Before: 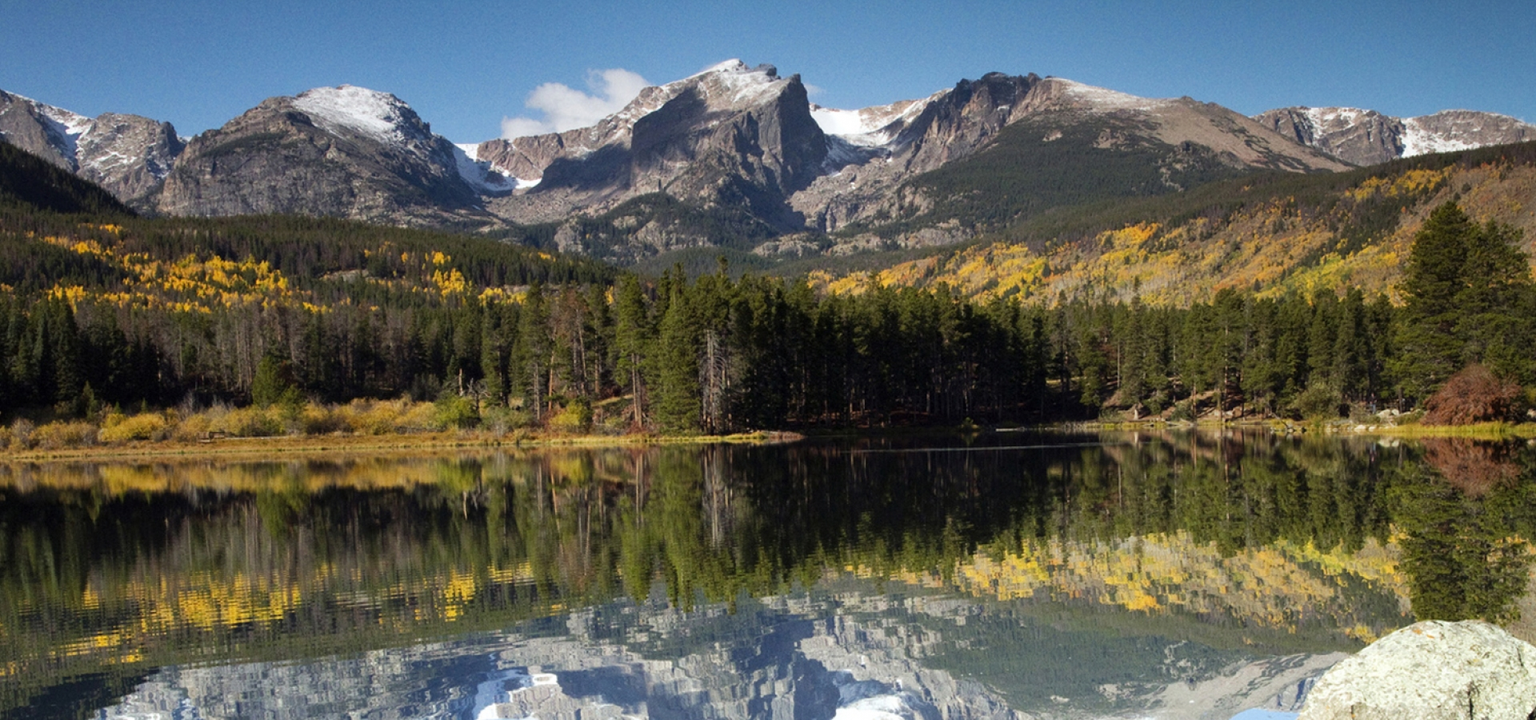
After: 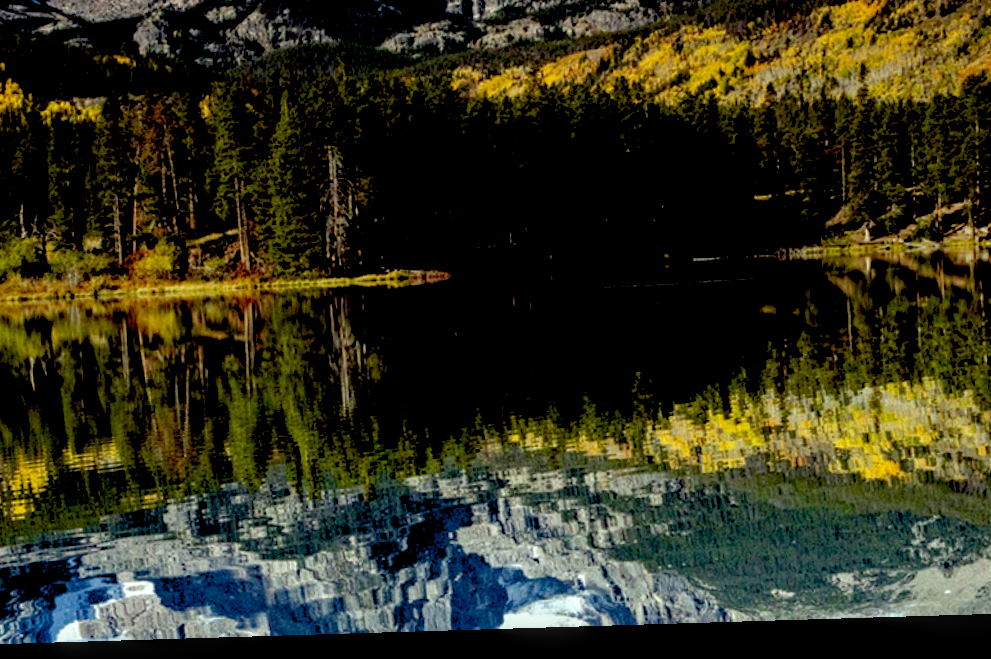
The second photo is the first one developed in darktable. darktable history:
color correction: highlights a* -6.69, highlights b* 0.49
exposure: black level correction 0.056, exposure -0.039 EV, compensate highlight preservation false
crop and rotate: left 29.237%, top 31.152%, right 19.807%
haze removal: strength 0.4, distance 0.22, compatibility mode true, adaptive false
levels: levels [0.016, 0.492, 0.969]
rotate and perspective: rotation -1.75°, automatic cropping off
local contrast: on, module defaults
